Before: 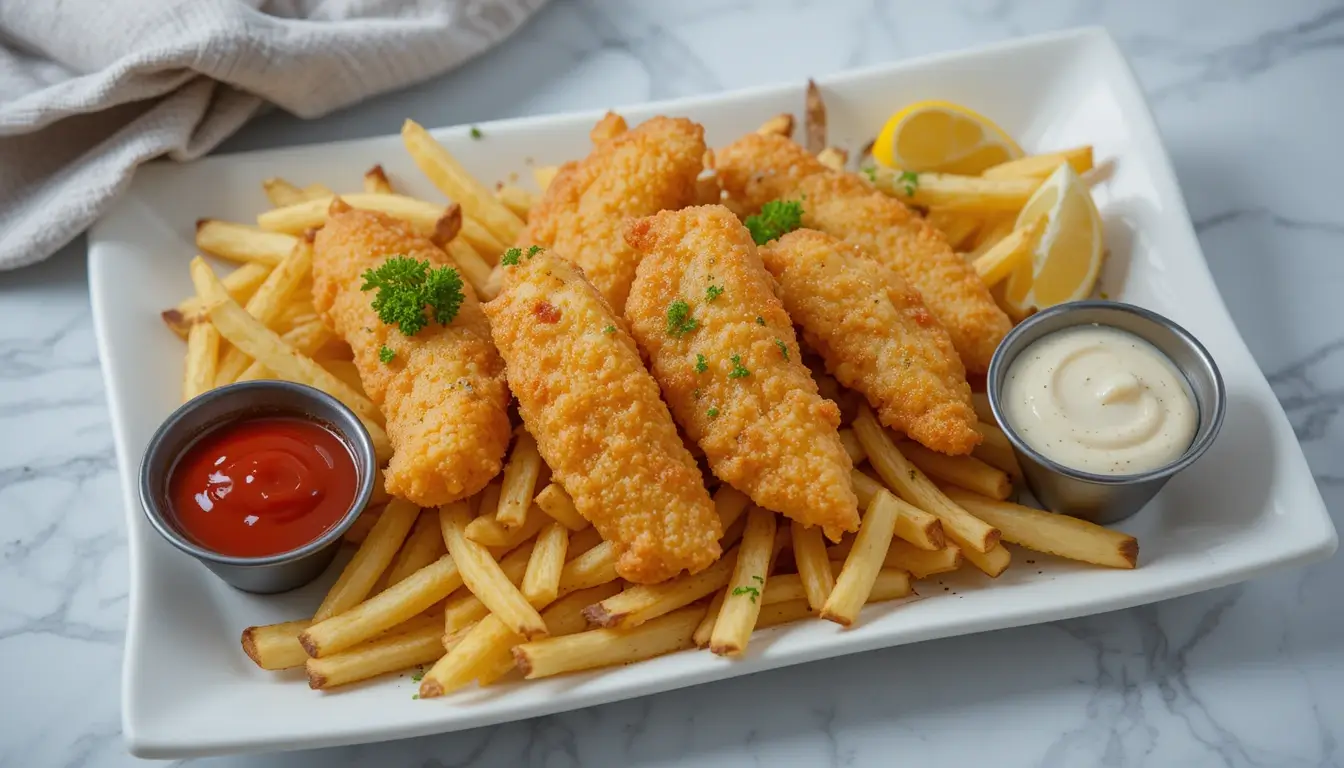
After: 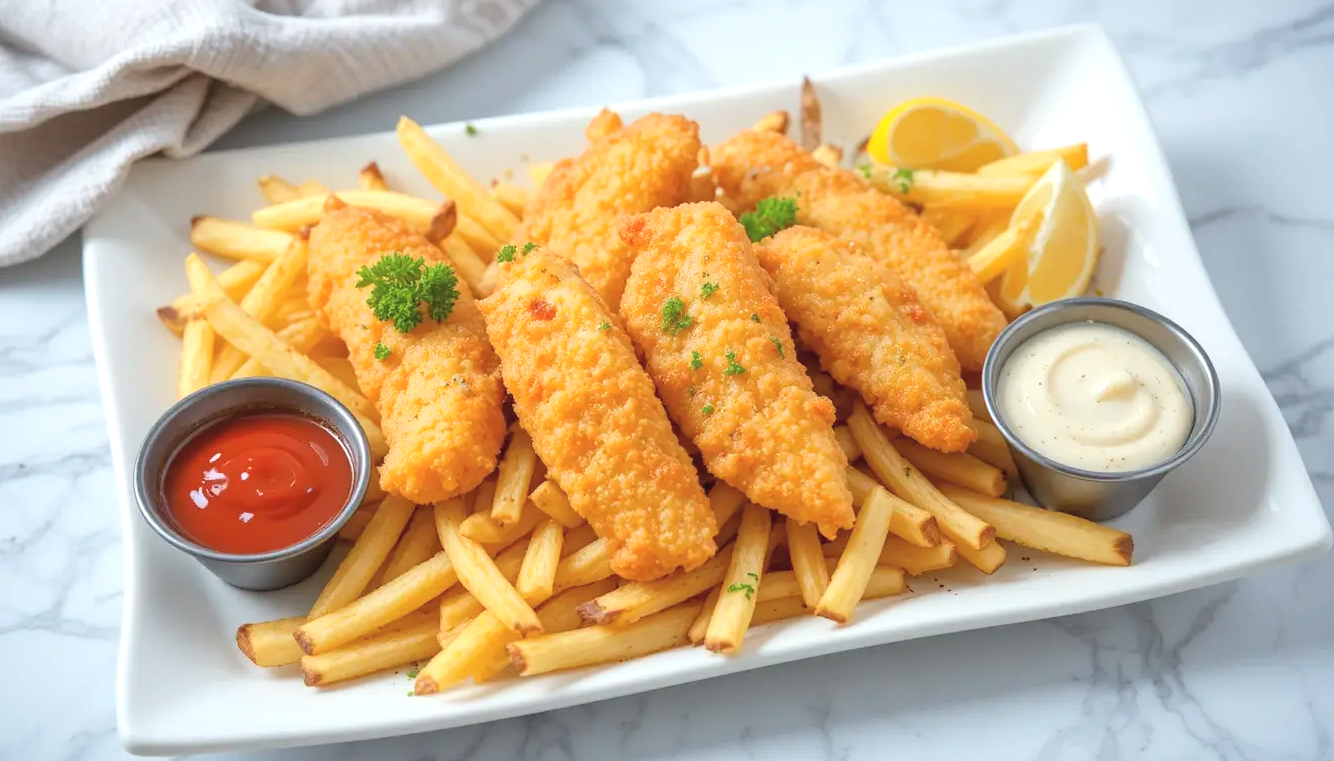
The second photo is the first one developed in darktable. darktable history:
contrast brightness saturation: brightness 0.13
crop: left 0.434%, top 0.485%, right 0.244%, bottom 0.386%
exposure: exposure 0.566 EV, compensate highlight preservation false
